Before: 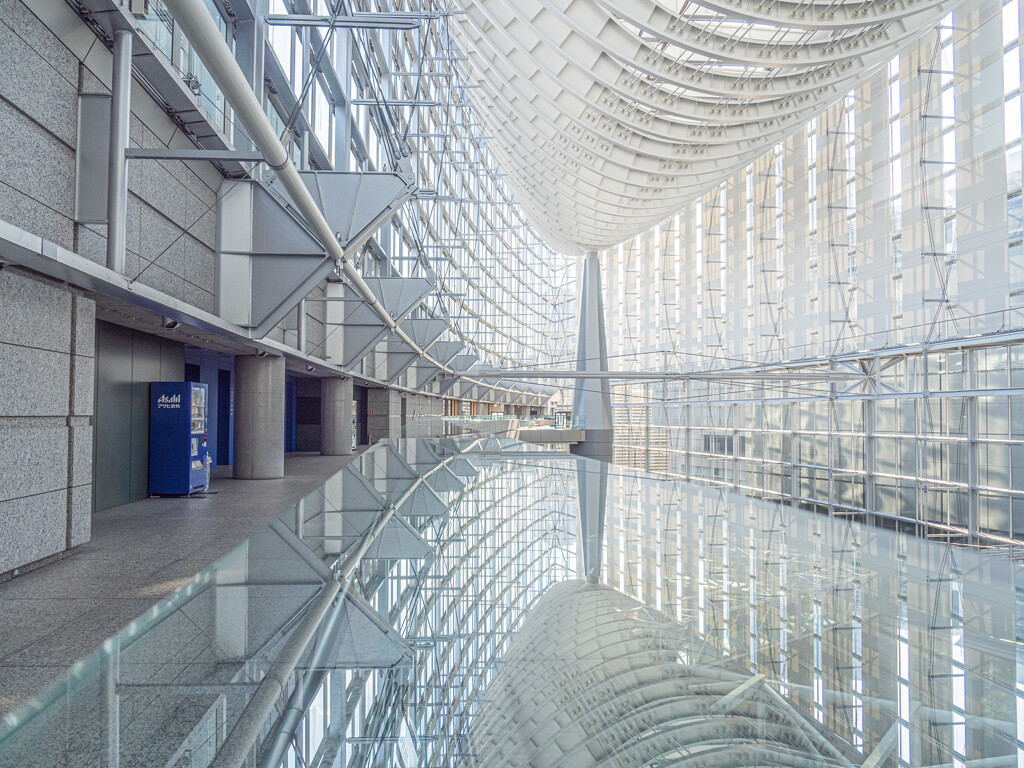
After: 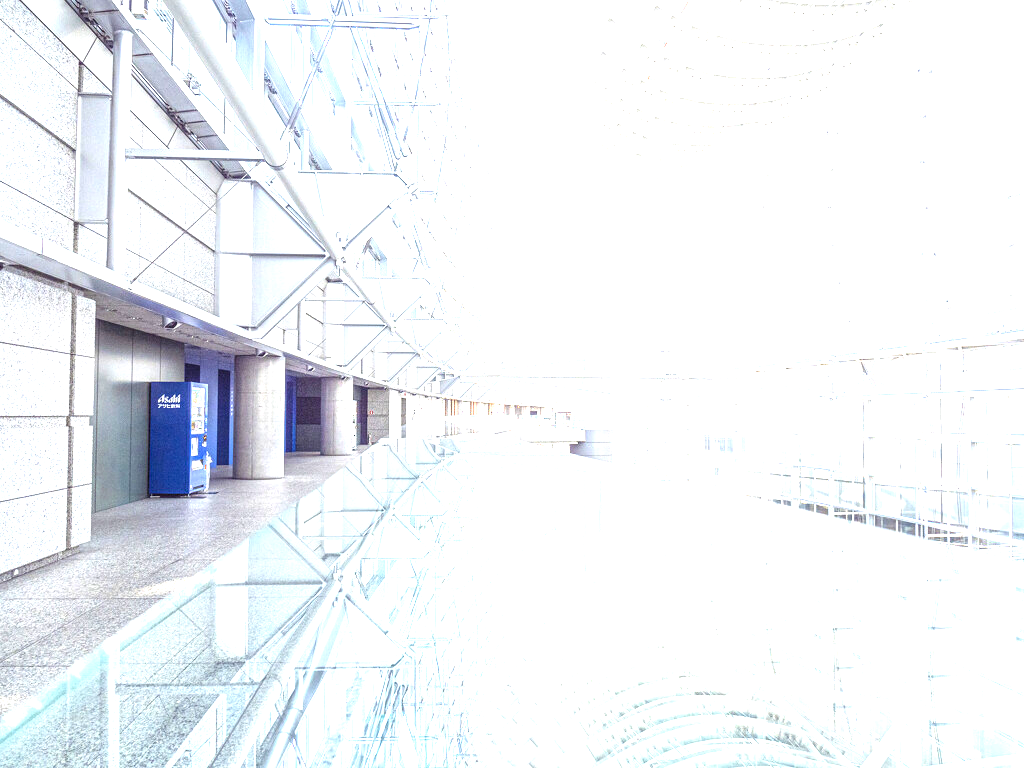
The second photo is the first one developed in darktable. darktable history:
exposure: exposure 2.205 EV, compensate exposure bias true, compensate highlight preservation false
